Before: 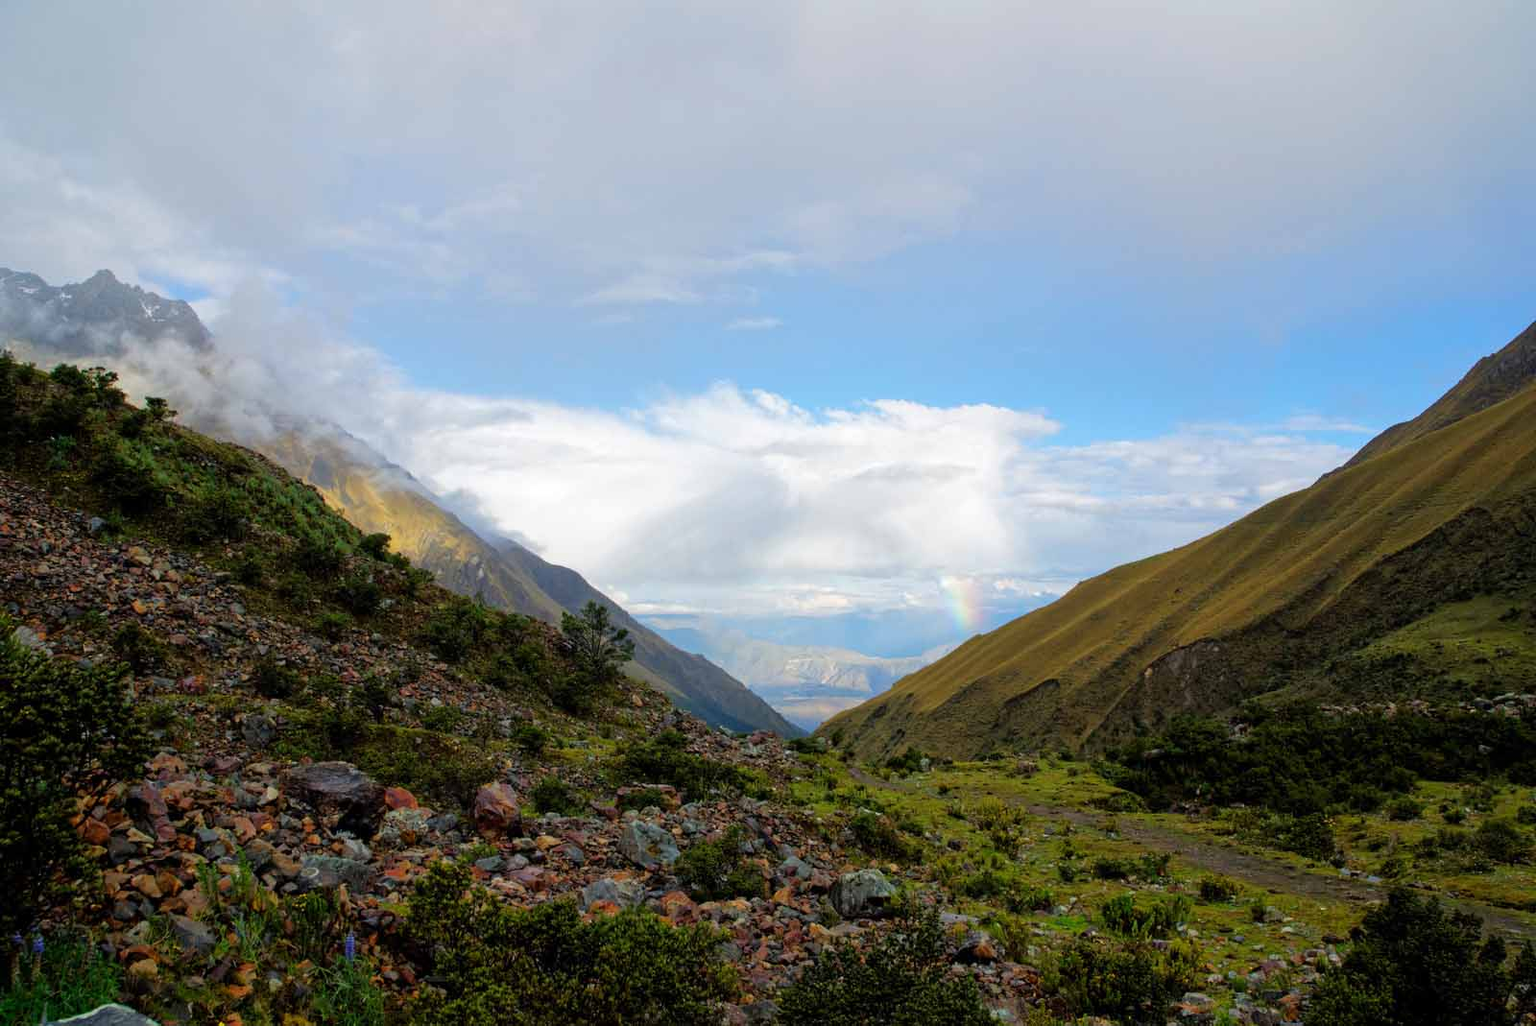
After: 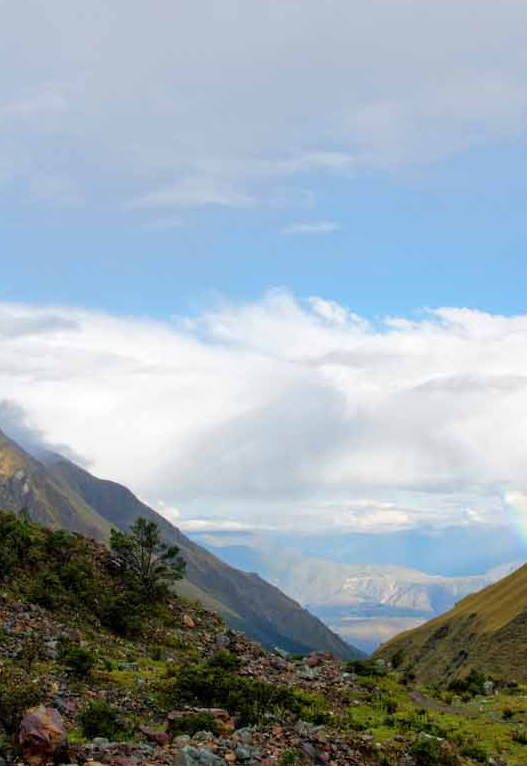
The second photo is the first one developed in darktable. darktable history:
crop and rotate: left 29.767%, top 10.23%, right 37.279%, bottom 18.078%
